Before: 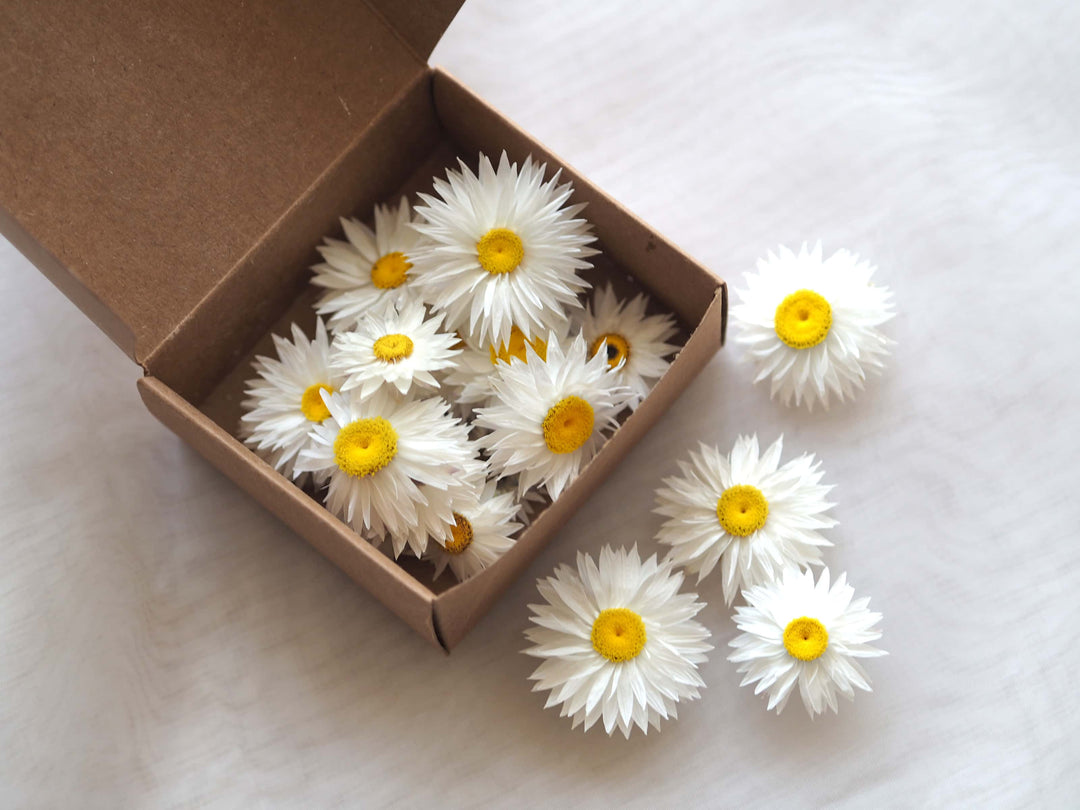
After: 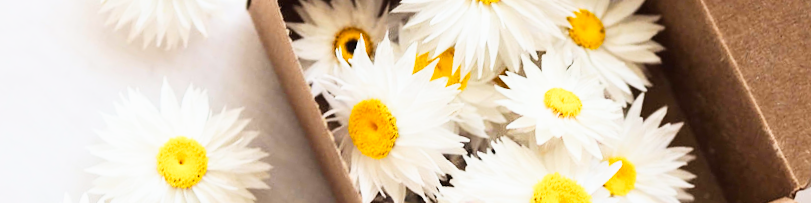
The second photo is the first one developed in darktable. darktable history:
exposure: black level correction 0, exposure 1.2 EV, compensate highlight preservation false
tone curve: curves: ch0 [(0, 0.013) (0.198, 0.175) (0.512, 0.582) (0.625, 0.754) (0.81, 0.934) (1, 1)], color space Lab, linked channels, preserve colors none
filmic rgb: middle gray luminance 29%, black relative exposure -10.3 EV, white relative exposure 5.5 EV, threshold 6 EV, target black luminance 0%, hardness 3.95, latitude 2.04%, contrast 1.132, highlights saturation mix 5%, shadows ↔ highlights balance 15.11%, add noise in highlights 0, preserve chrominance no, color science v3 (2019), use custom middle-gray values true, iterations of high-quality reconstruction 0, contrast in highlights soft, enable highlight reconstruction true
crop and rotate: angle 16.12°, top 30.835%, bottom 35.653%
